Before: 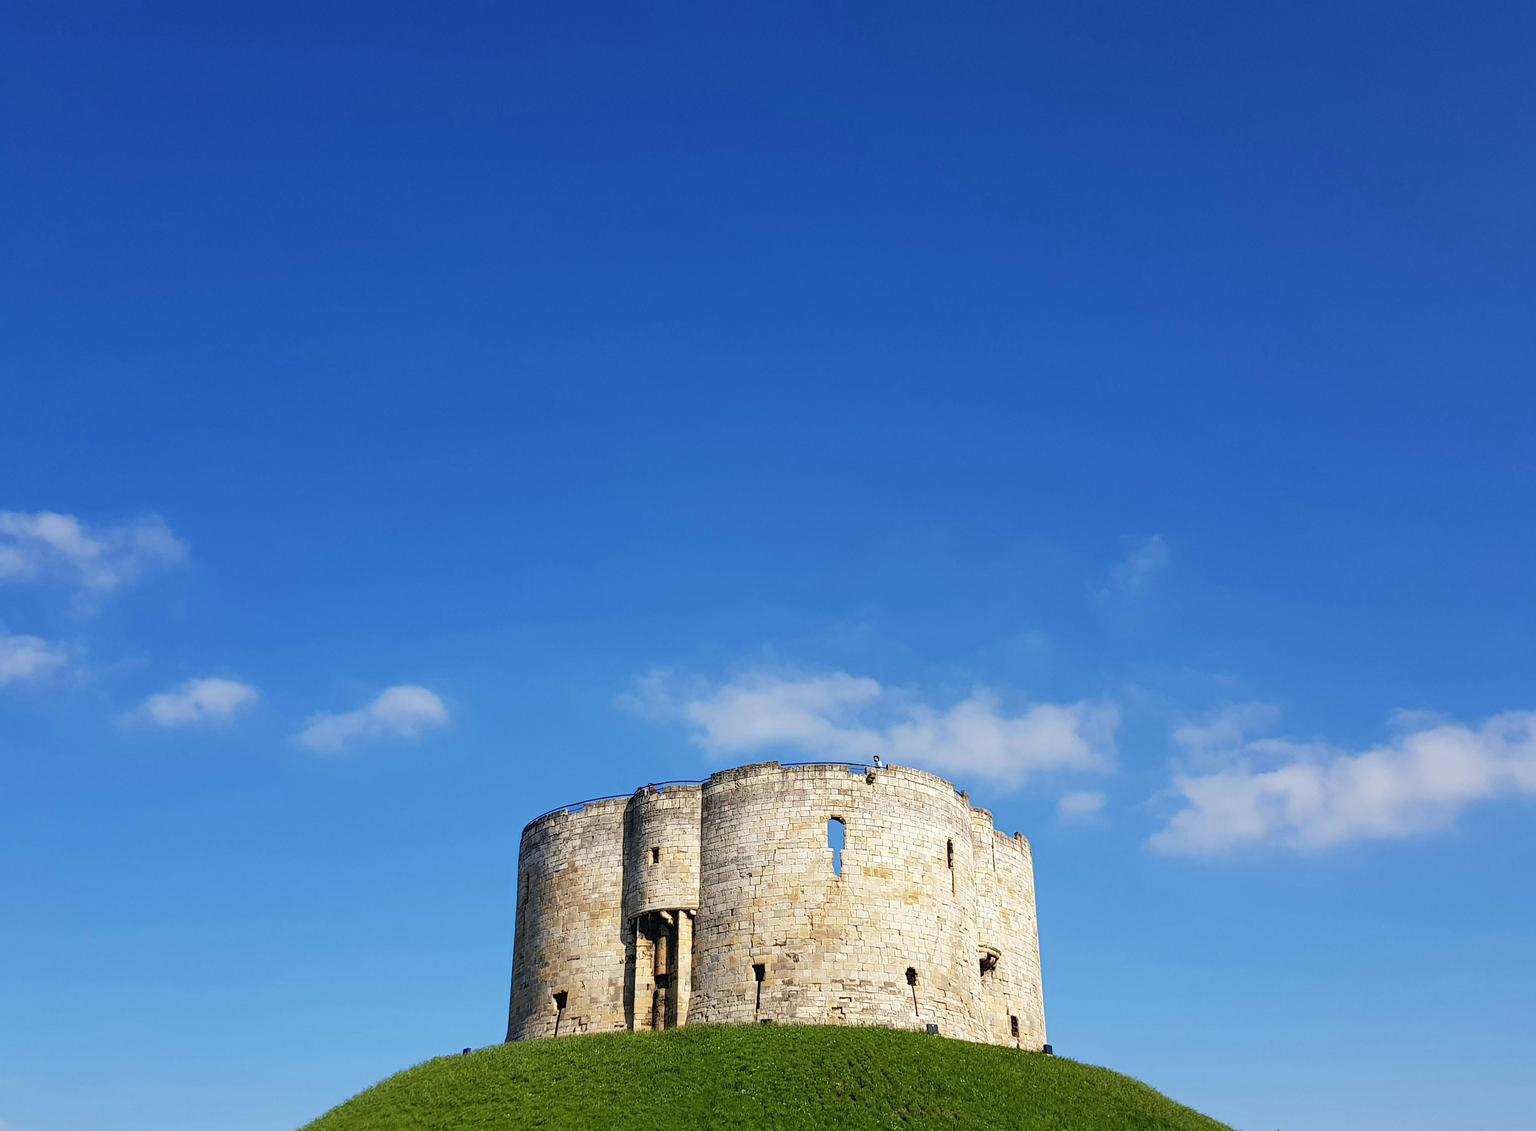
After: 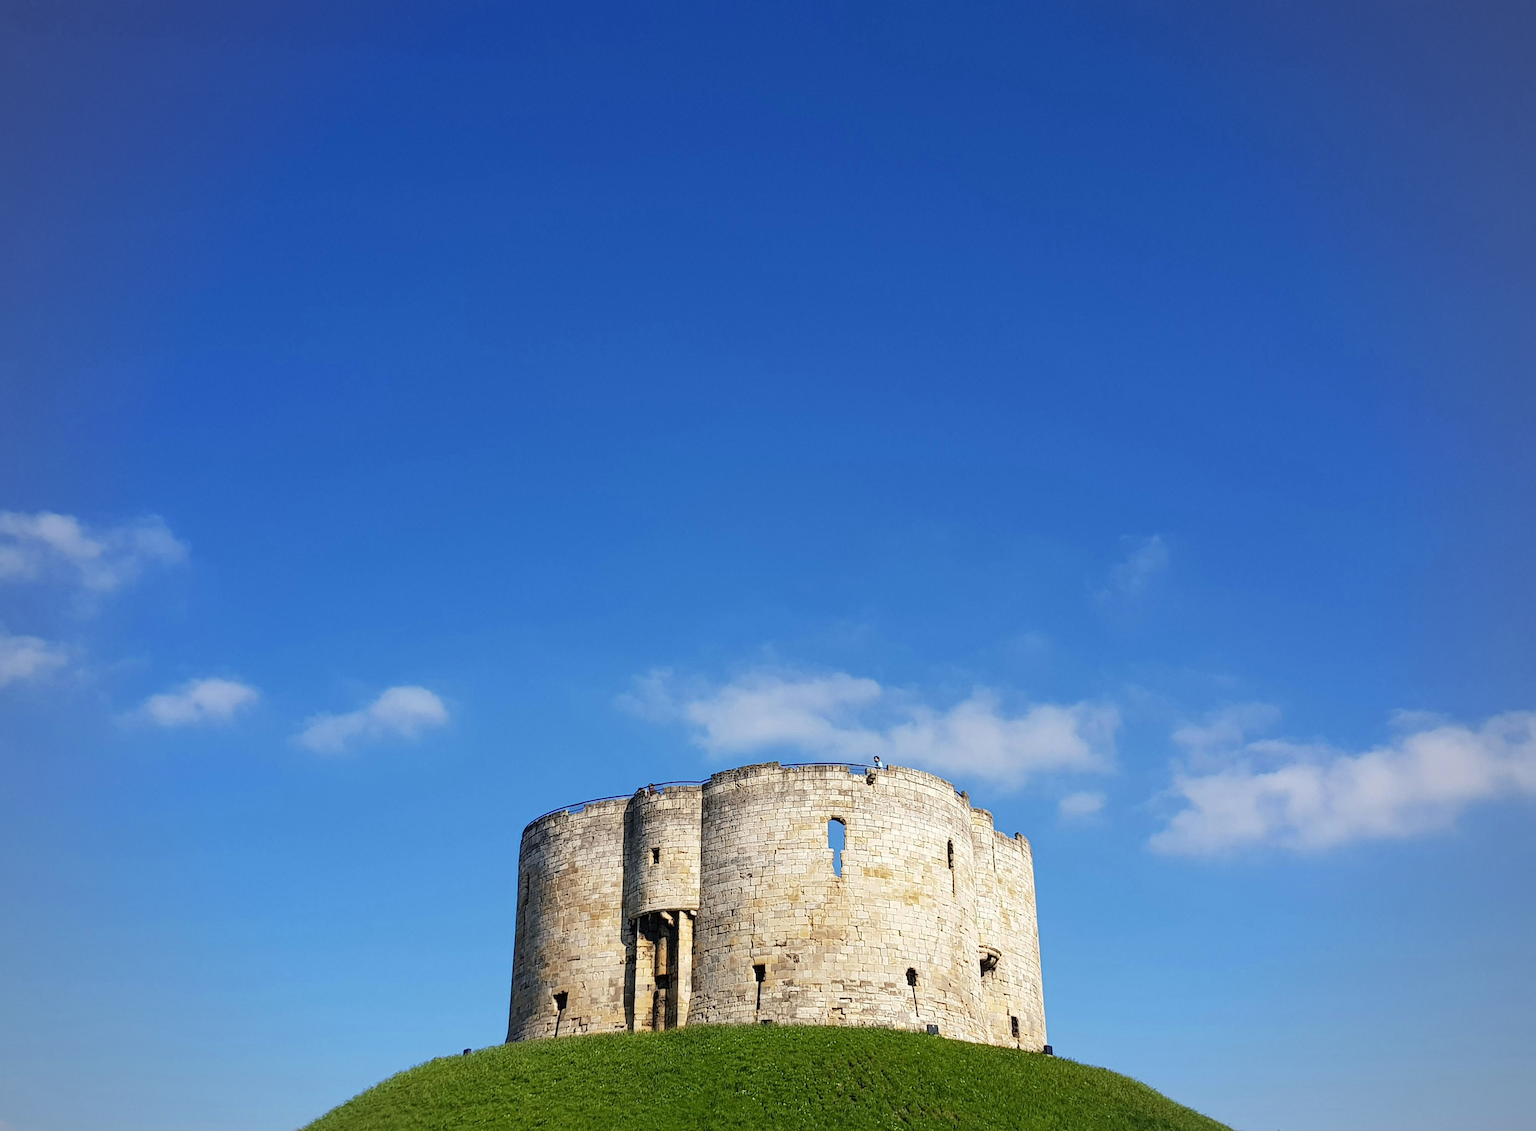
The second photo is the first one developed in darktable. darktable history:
vignetting: fall-off radius 81.5%, unbound false
